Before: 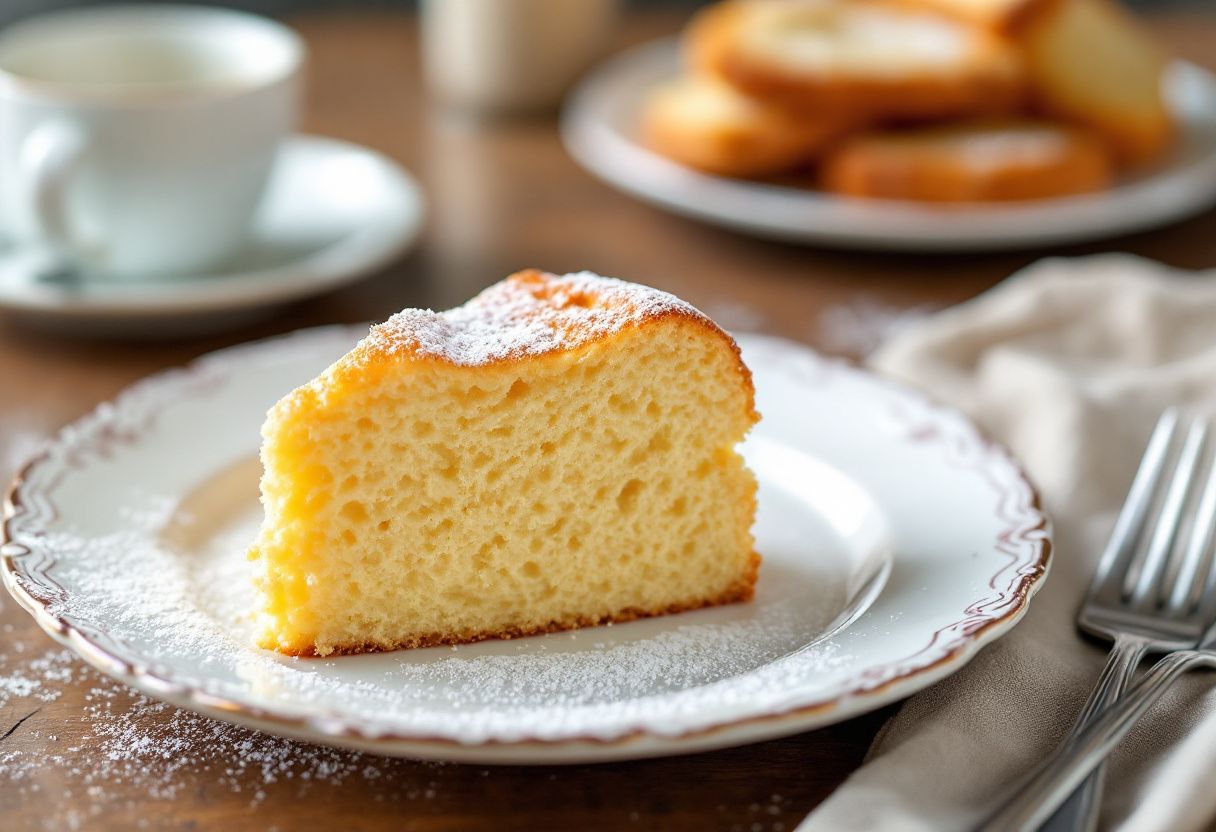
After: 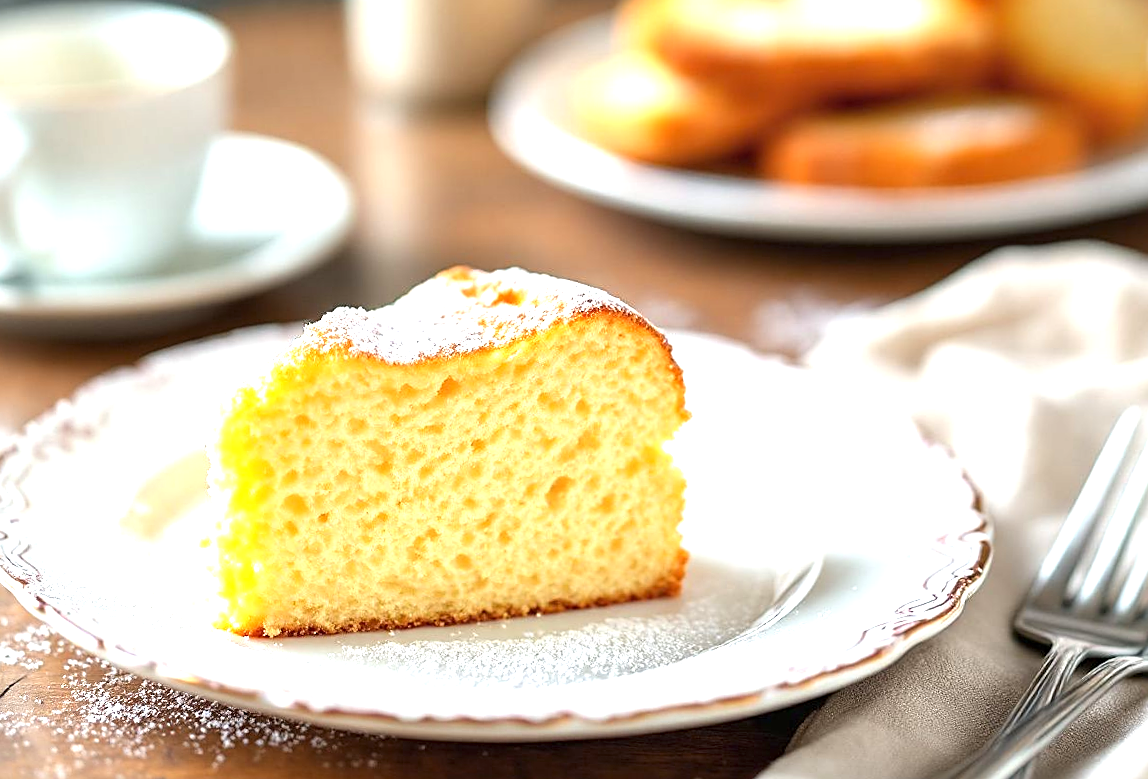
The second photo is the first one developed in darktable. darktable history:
rotate and perspective: rotation 0.062°, lens shift (vertical) 0.115, lens shift (horizontal) -0.133, crop left 0.047, crop right 0.94, crop top 0.061, crop bottom 0.94
sharpen: on, module defaults
exposure: black level correction 0, exposure 1.1 EV, compensate highlight preservation false
